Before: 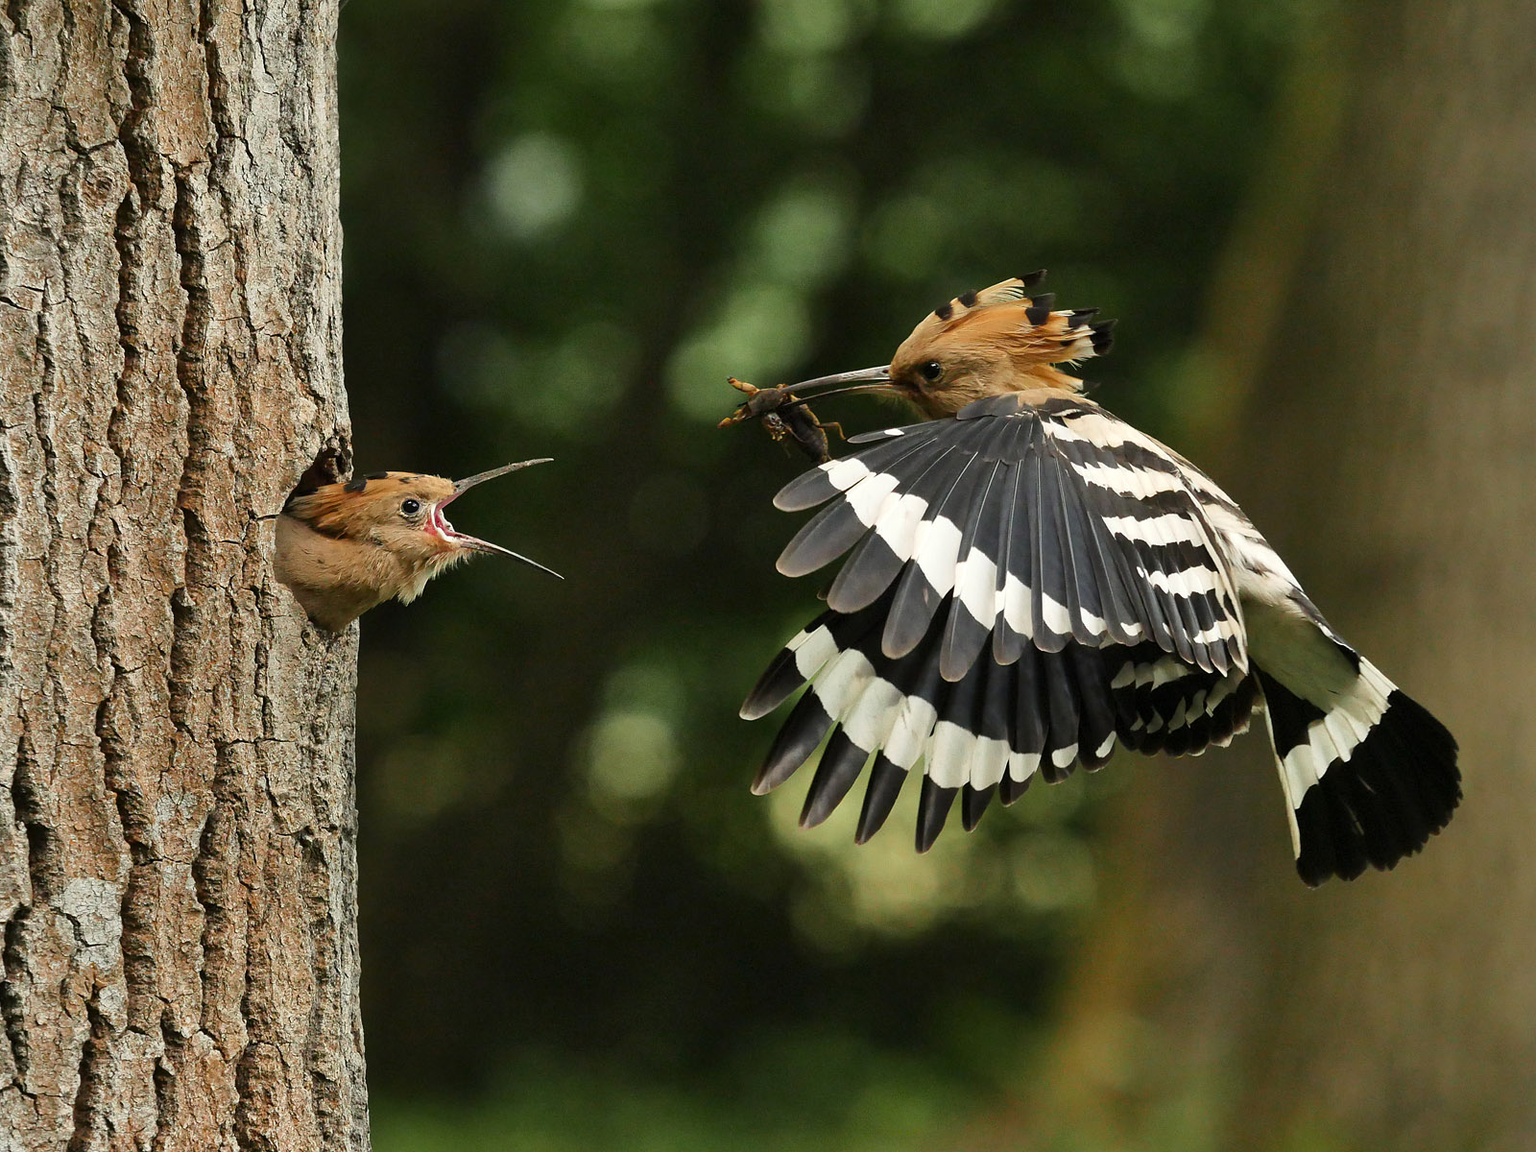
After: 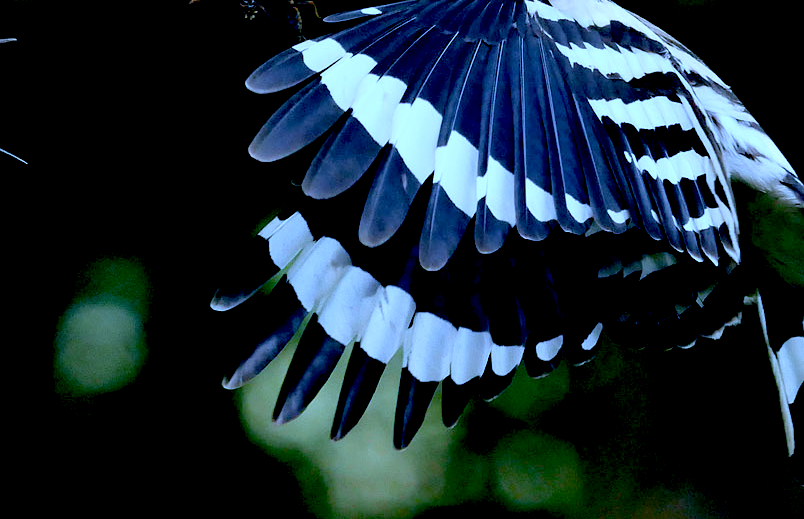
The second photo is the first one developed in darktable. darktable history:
white balance: red 0.766, blue 1.537
crop: left 35.03%, top 36.625%, right 14.663%, bottom 20.057%
exposure: black level correction 0.056, compensate highlight preservation false
vignetting: fall-off start 100%, brightness -0.406, saturation -0.3, width/height ratio 1.324, dithering 8-bit output, unbound false
